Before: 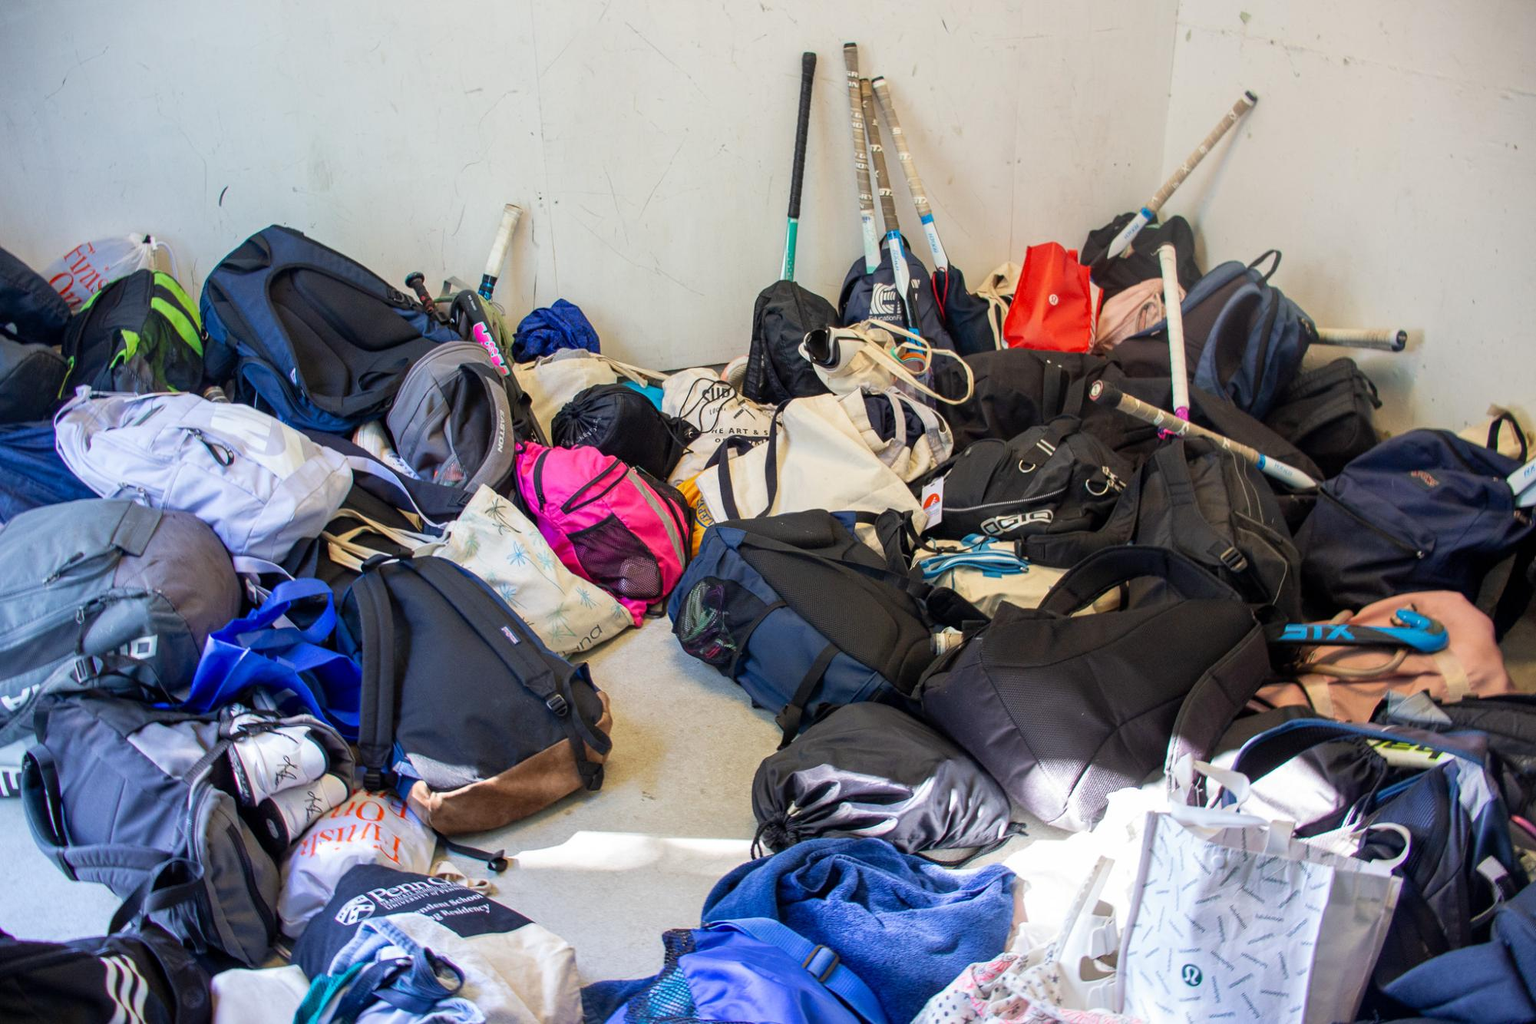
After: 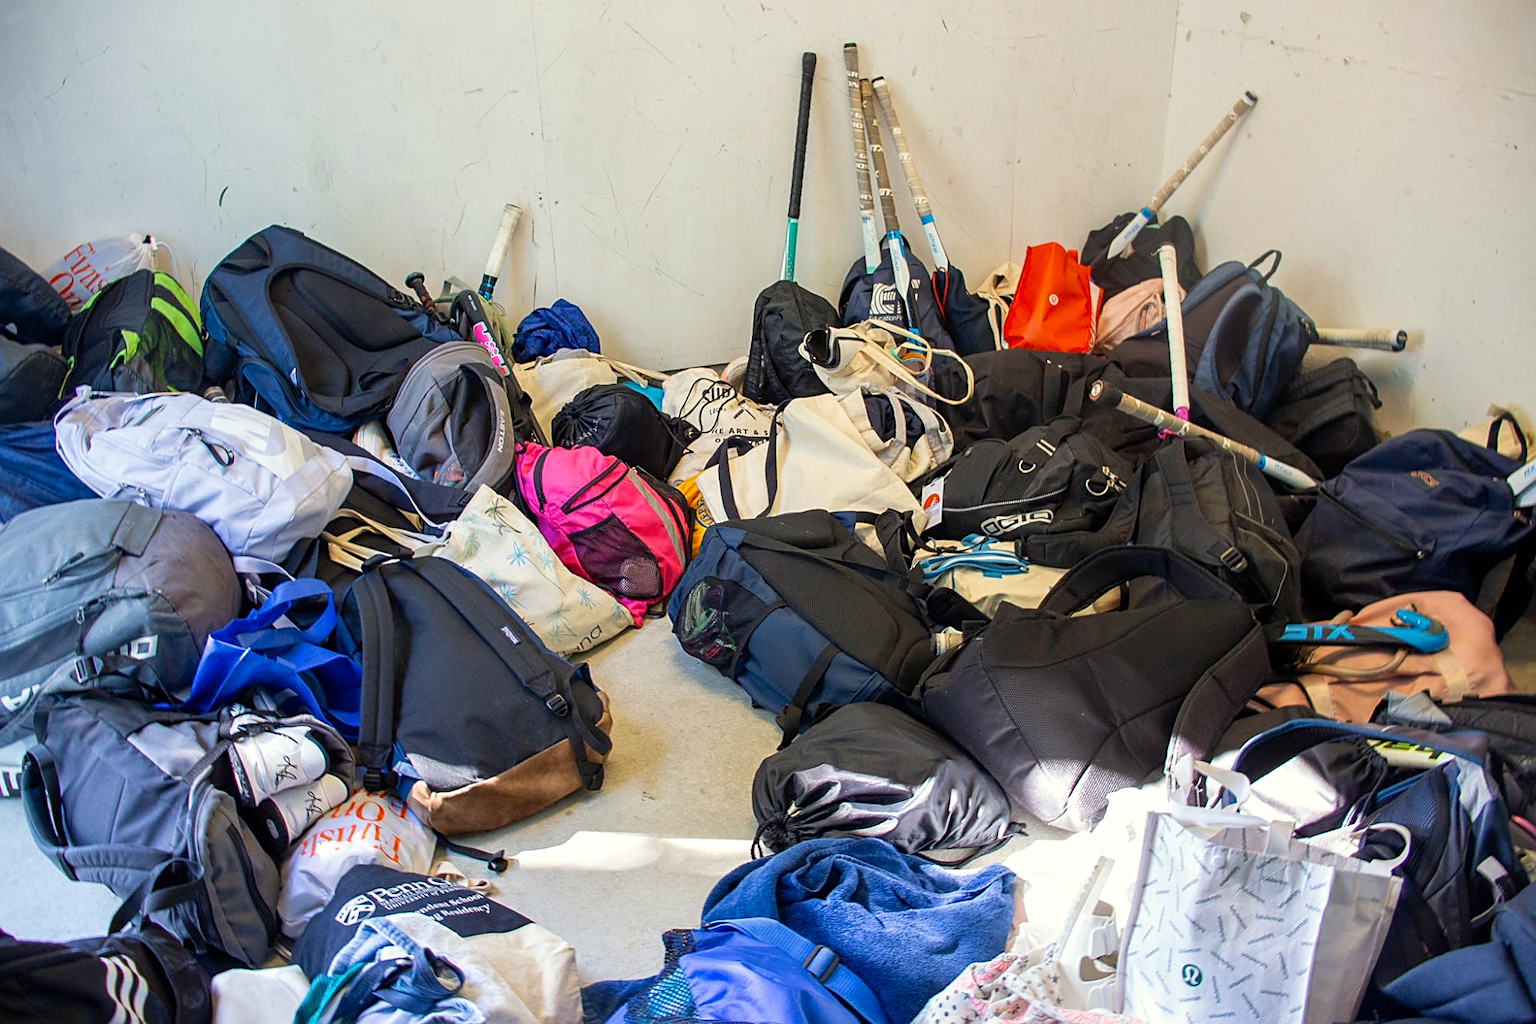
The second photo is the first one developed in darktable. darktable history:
color calibration: output R [1.063, -0.012, -0.003, 0], output G [0, 1.022, 0.021, 0], output B [-0.079, 0.047, 1, 0], illuminant same as pipeline (D50), adaptation none (bypass), x 0.332, y 0.334, temperature 5022.21 K
tone equalizer: on, module defaults
sharpen: on, module defaults
